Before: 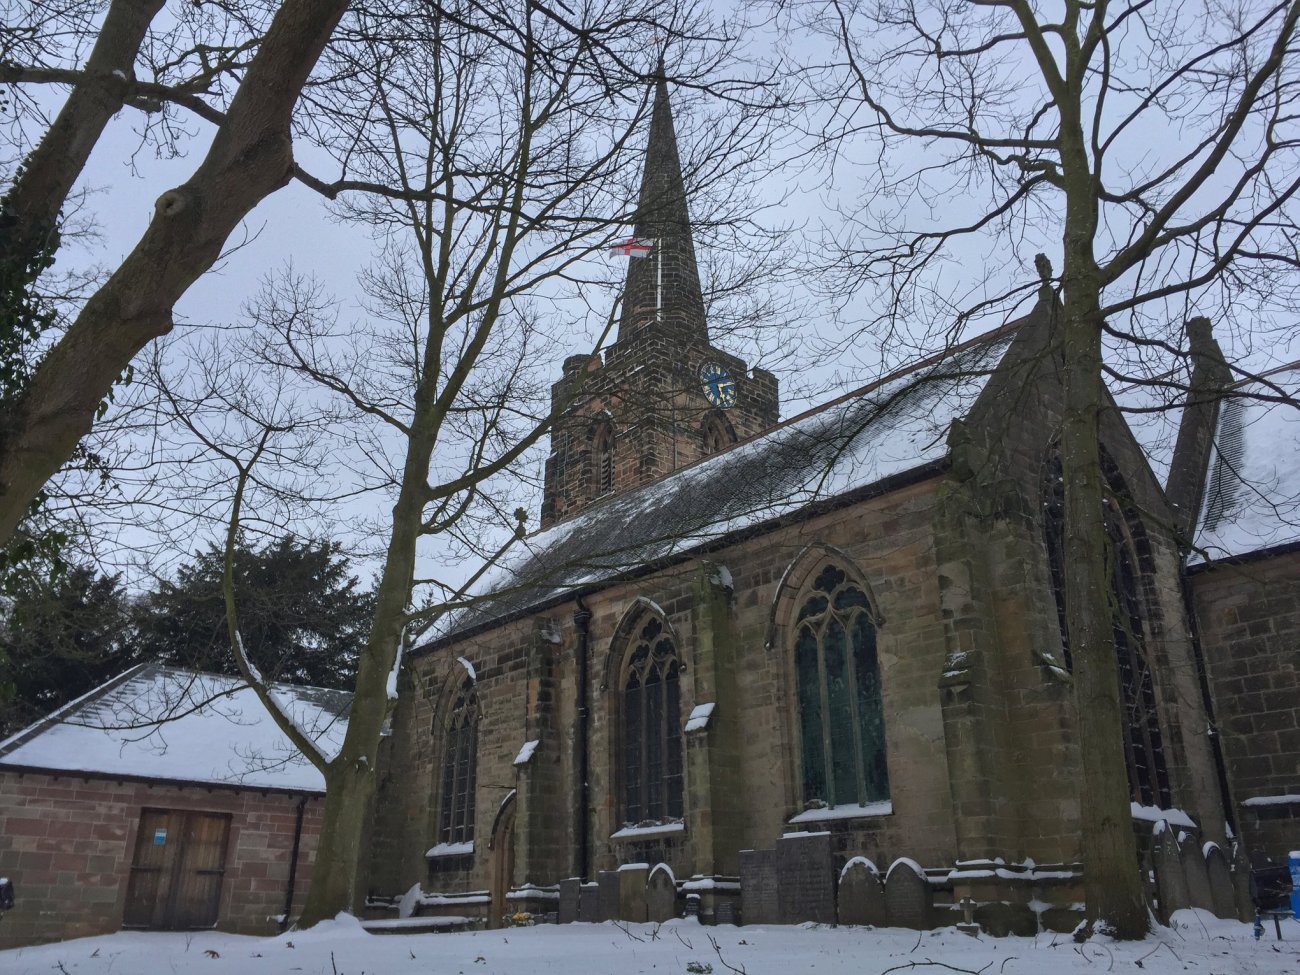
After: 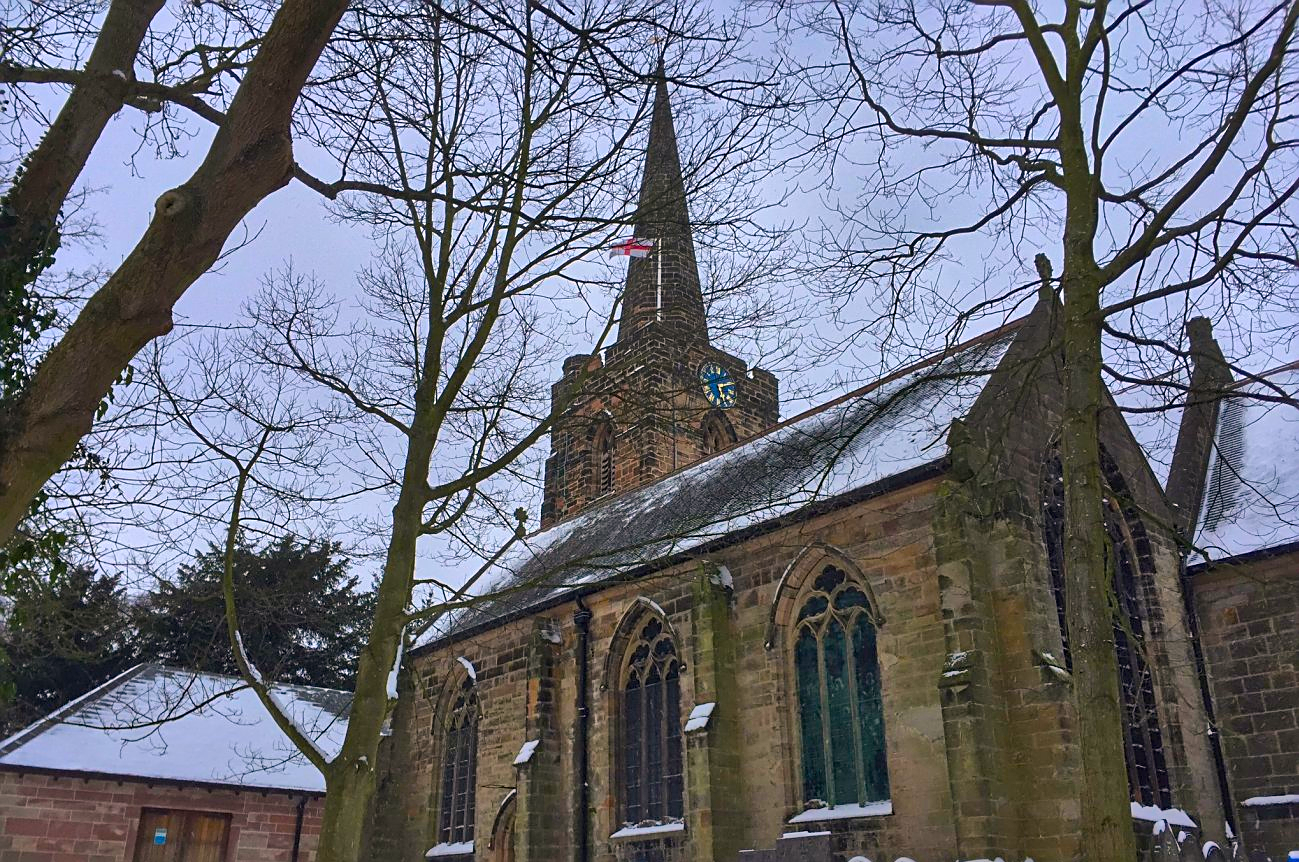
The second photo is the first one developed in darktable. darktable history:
exposure: black level correction 0, compensate exposure bias true, compensate highlight preservation false
color balance rgb: linear chroma grading › global chroma 41.849%, perceptual saturation grading › global saturation 19.65%, global vibrance 20%
crop and rotate: top 0%, bottom 11.583%
shadows and highlights: white point adjustment 0.078, highlights -69.02, soften with gaussian
sharpen: on, module defaults
color correction: highlights a* 5.78, highlights b* 4.7
local contrast: mode bilateral grid, contrast 21, coarseness 50, detail 119%, midtone range 0.2
